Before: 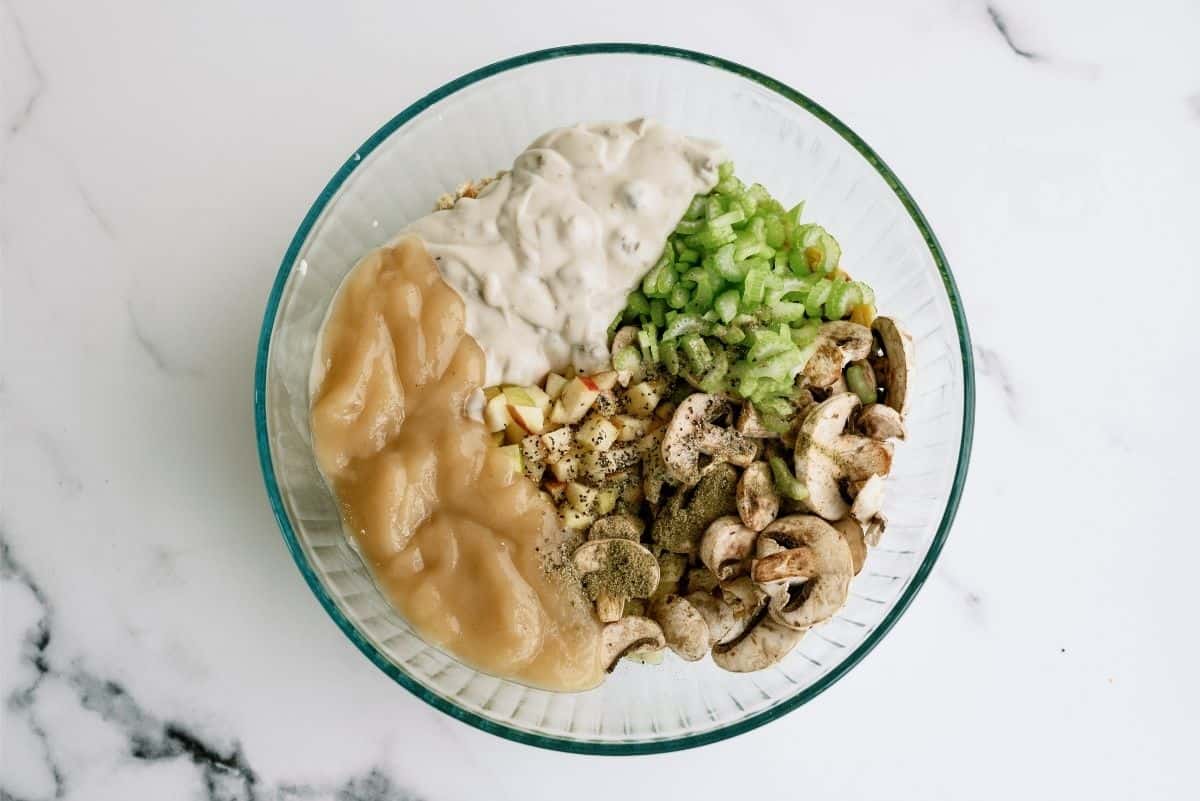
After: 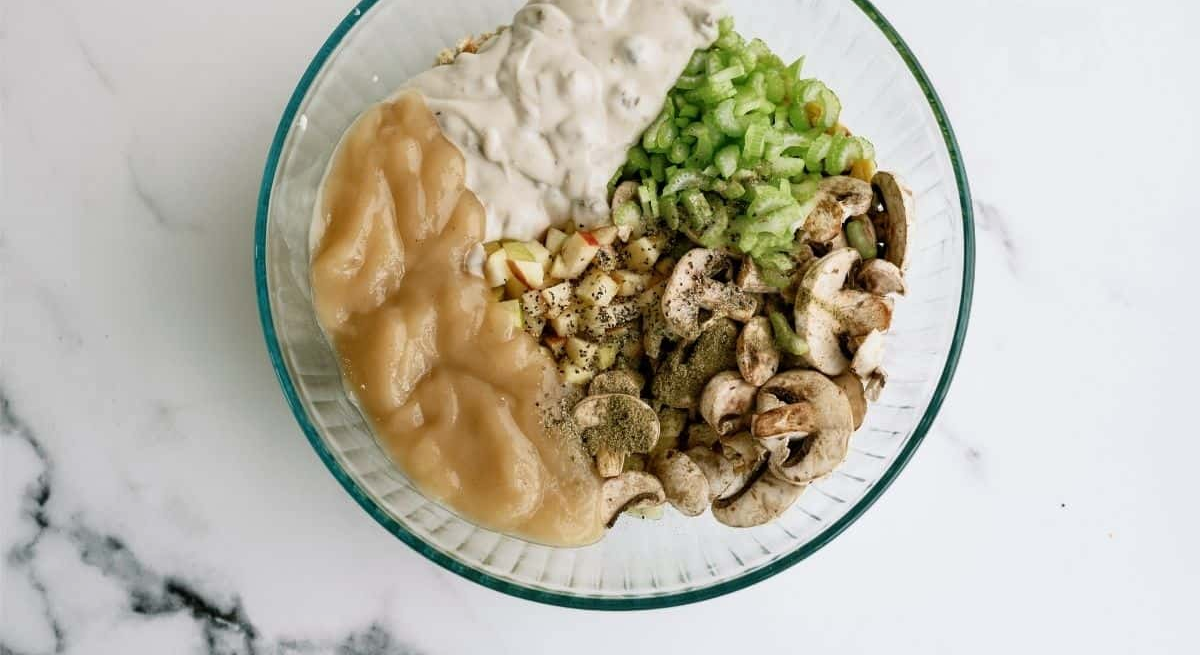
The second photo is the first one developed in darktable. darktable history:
crop and rotate: top 18.128%
base curve: curves: ch0 [(0, 0) (0.303, 0.277) (1, 1)]
